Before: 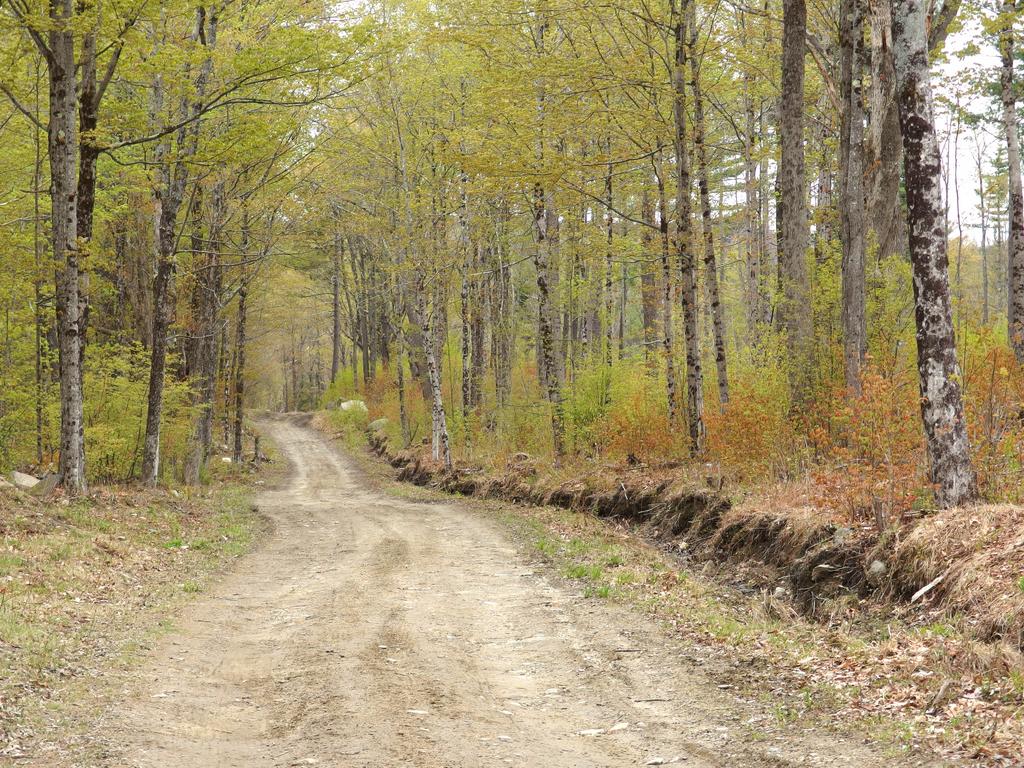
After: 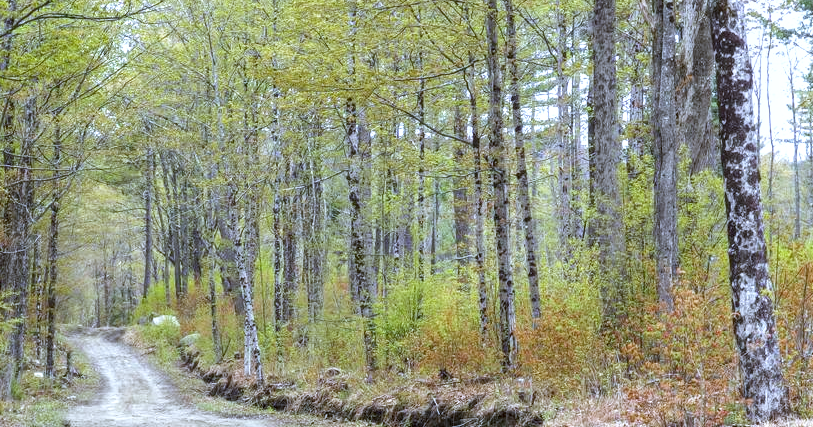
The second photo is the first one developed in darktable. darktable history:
local contrast: on, module defaults
crop: left 18.38%, top 11.092%, right 2.134%, bottom 33.217%
tone equalizer: on, module defaults
base curve: curves: ch0 [(0, 0) (0.688, 0.865) (1, 1)], preserve colors none
white balance: red 0.871, blue 1.249
